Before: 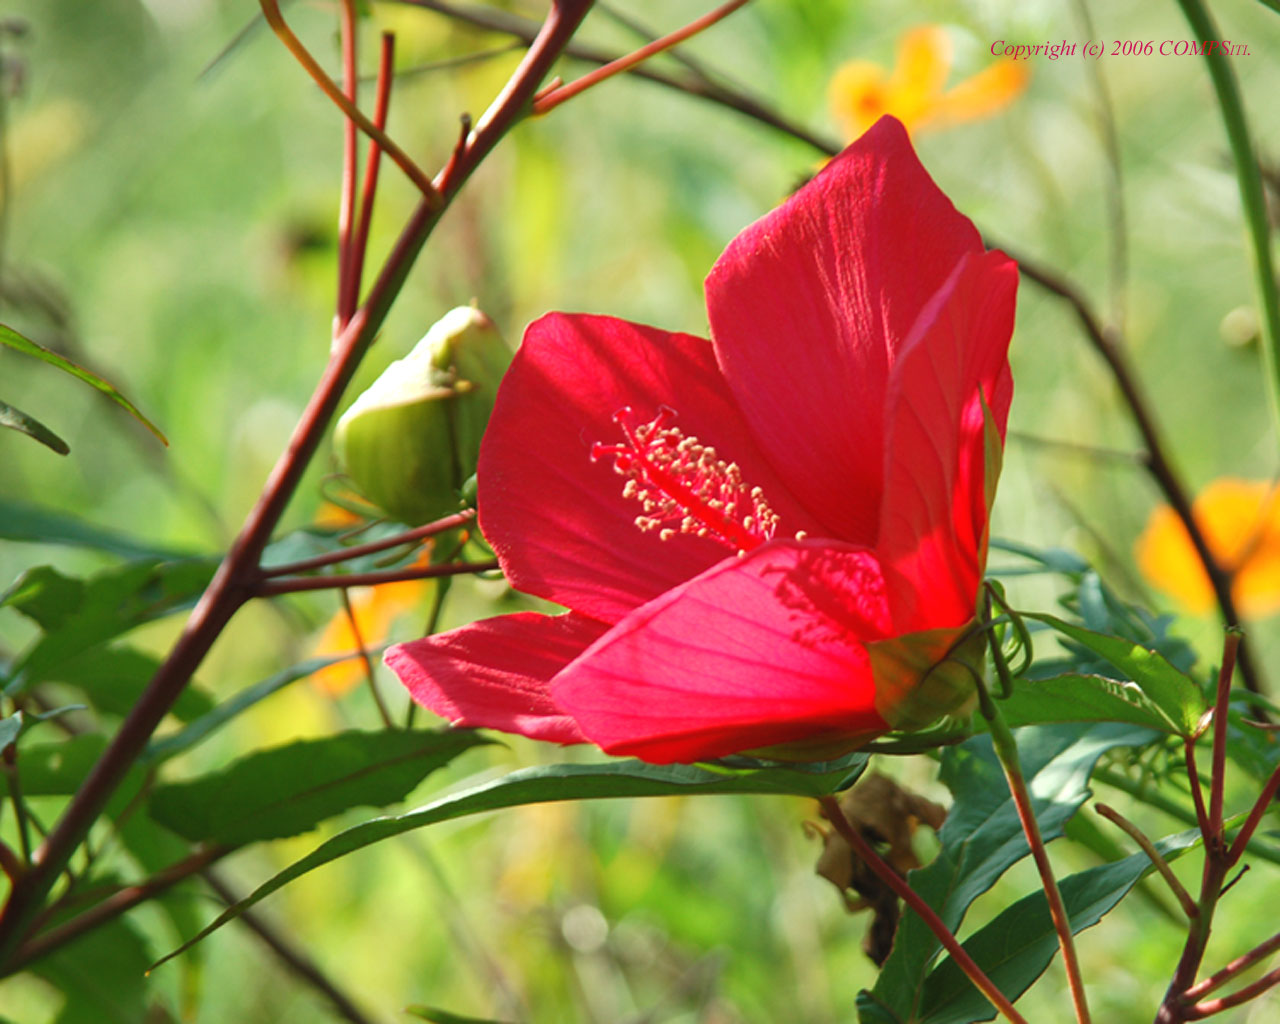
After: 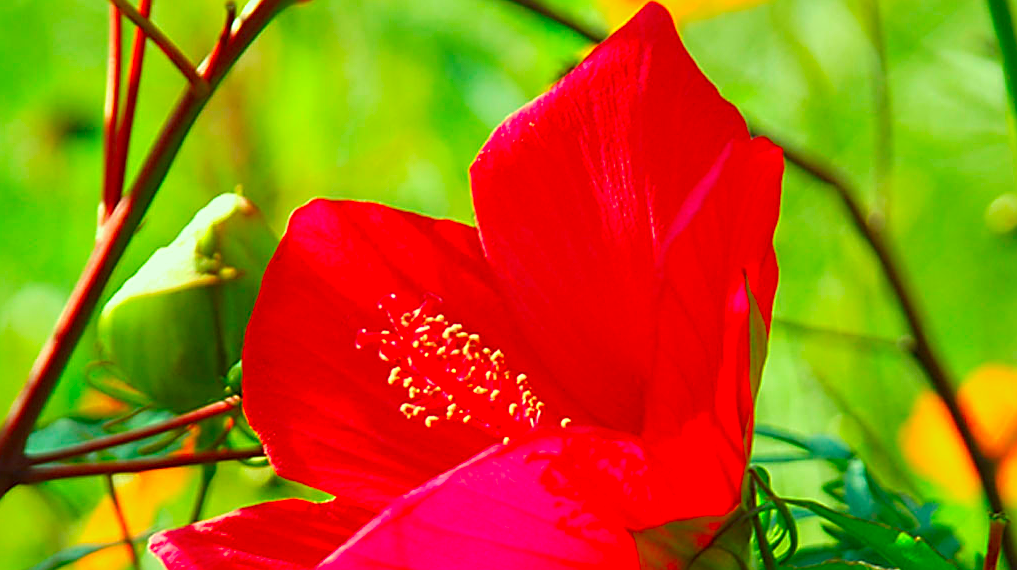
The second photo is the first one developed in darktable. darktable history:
color correction: highlights a* -10.77, highlights b* 9.8, saturation 1.72
crop: left 18.38%, top 11.092%, right 2.134%, bottom 33.217%
sharpen: amount 0.901
